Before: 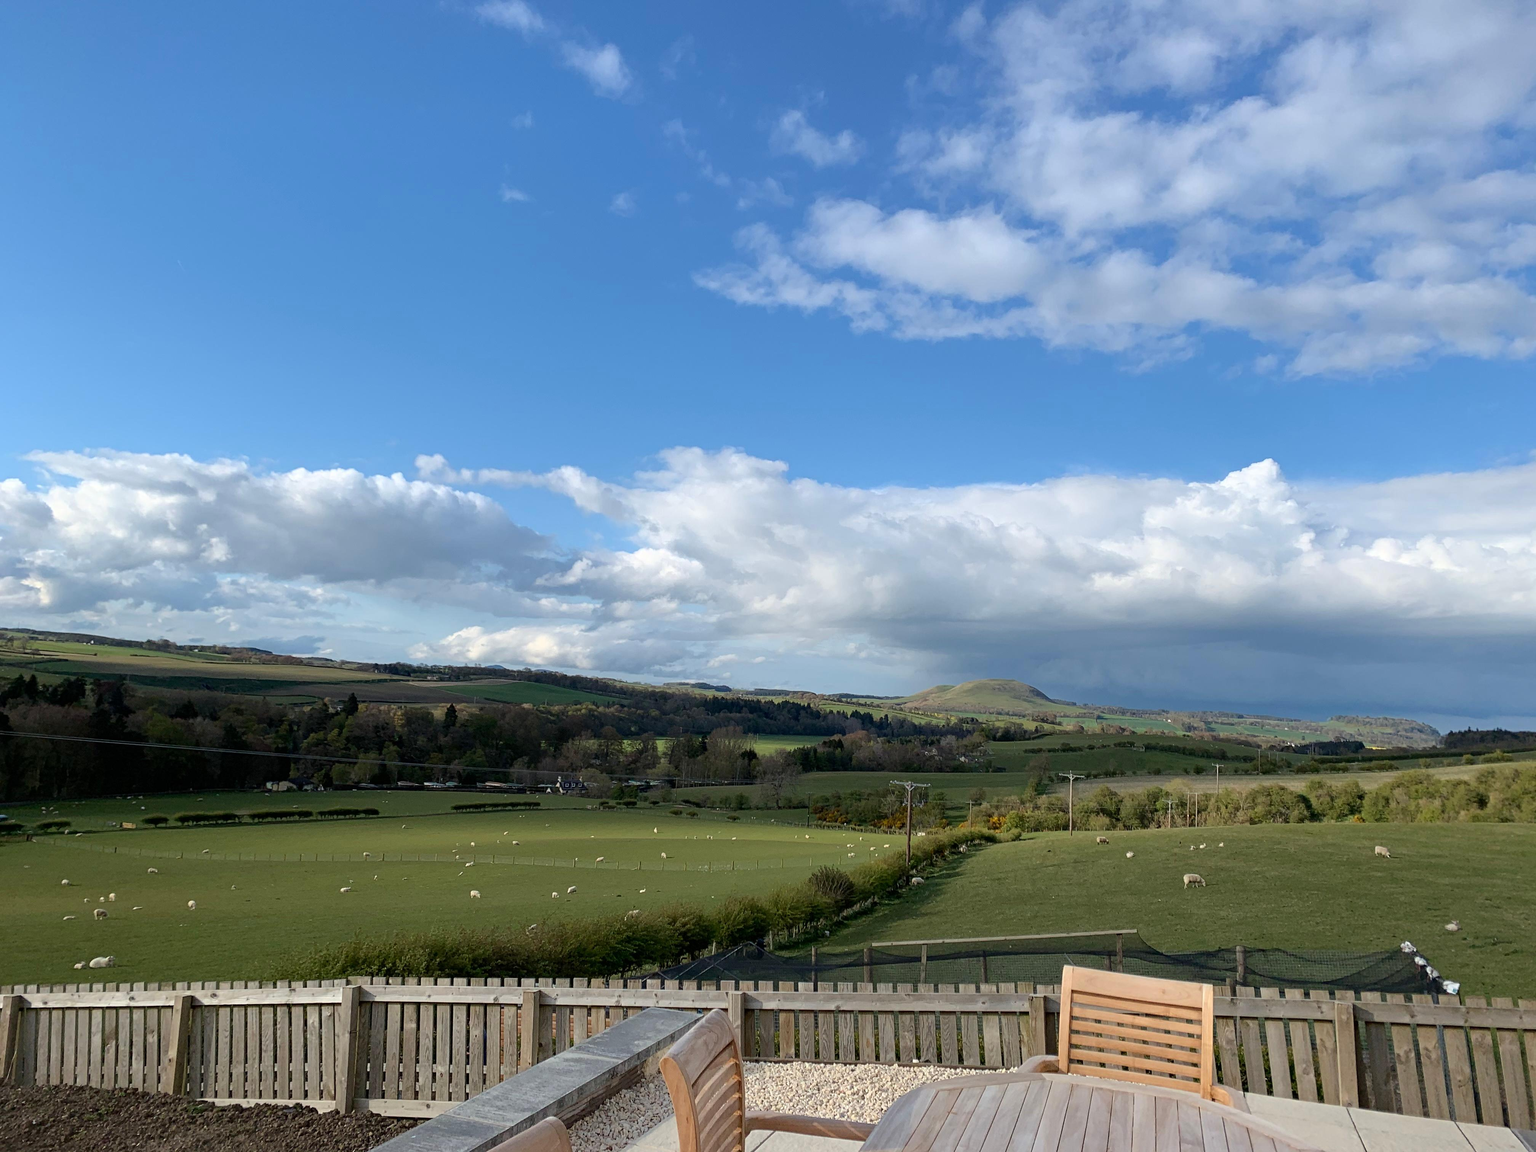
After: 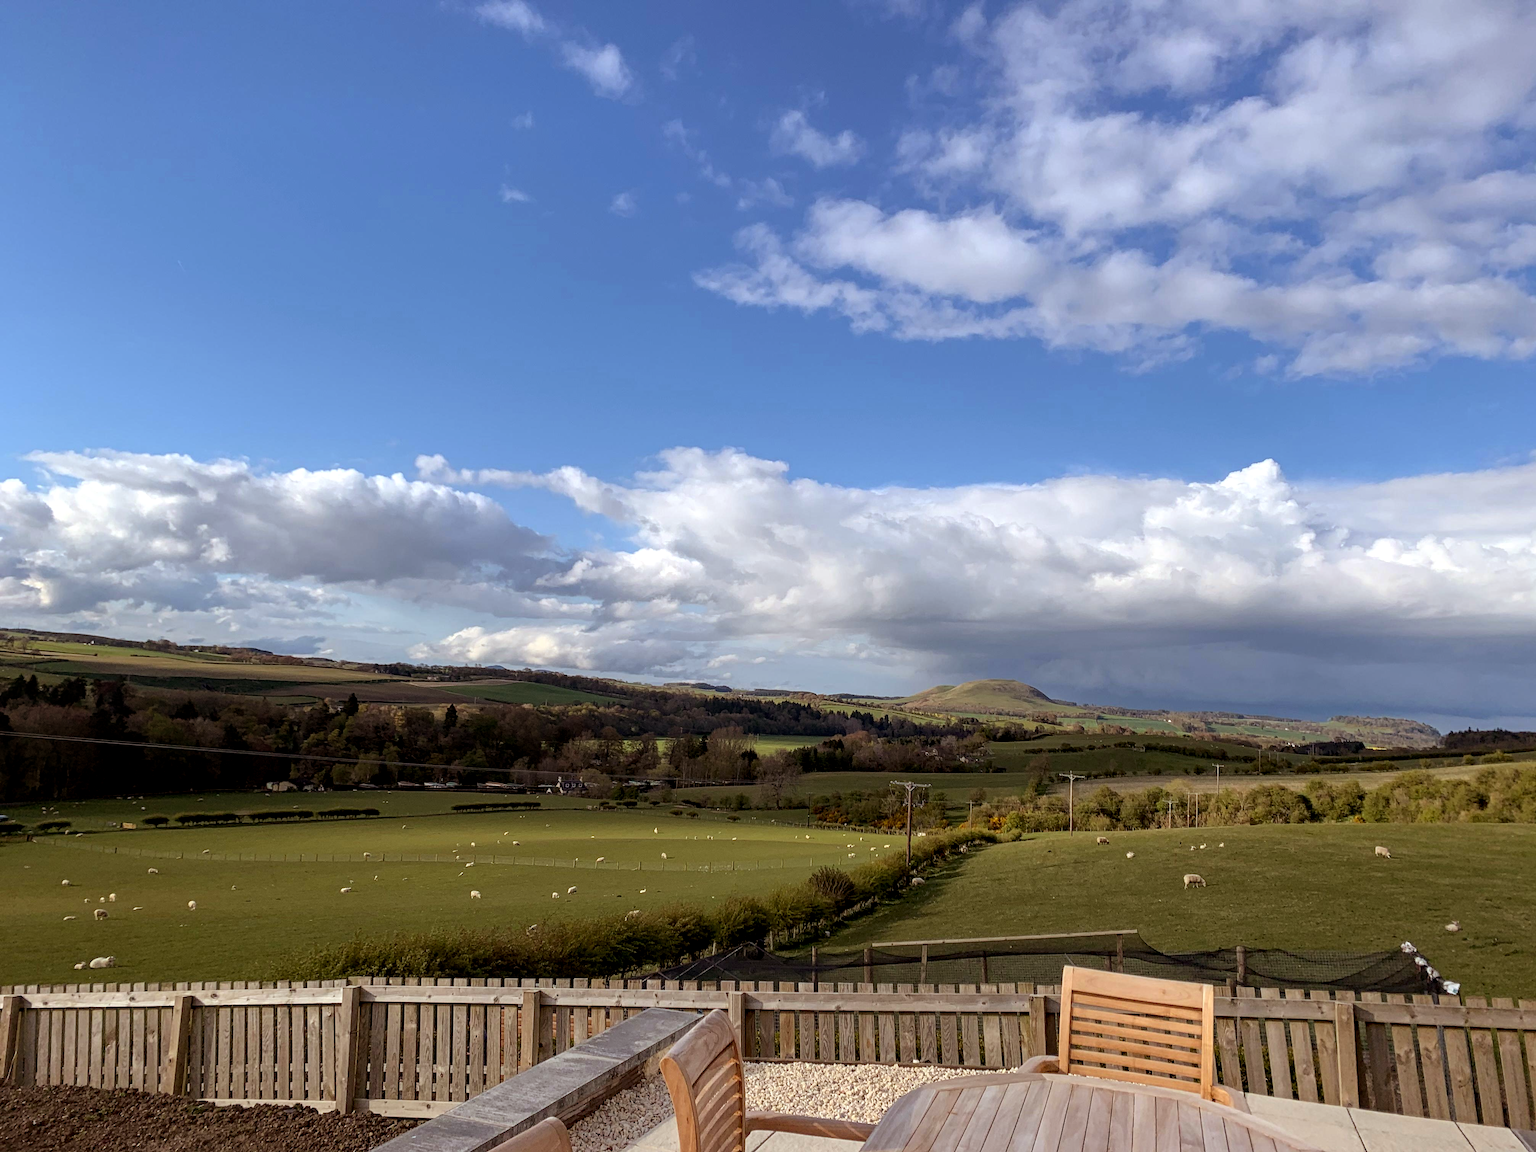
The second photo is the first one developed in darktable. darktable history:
local contrast: on, module defaults
rgb levels: mode RGB, independent channels, levels [[0, 0.5, 1], [0, 0.521, 1], [0, 0.536, 1]]
